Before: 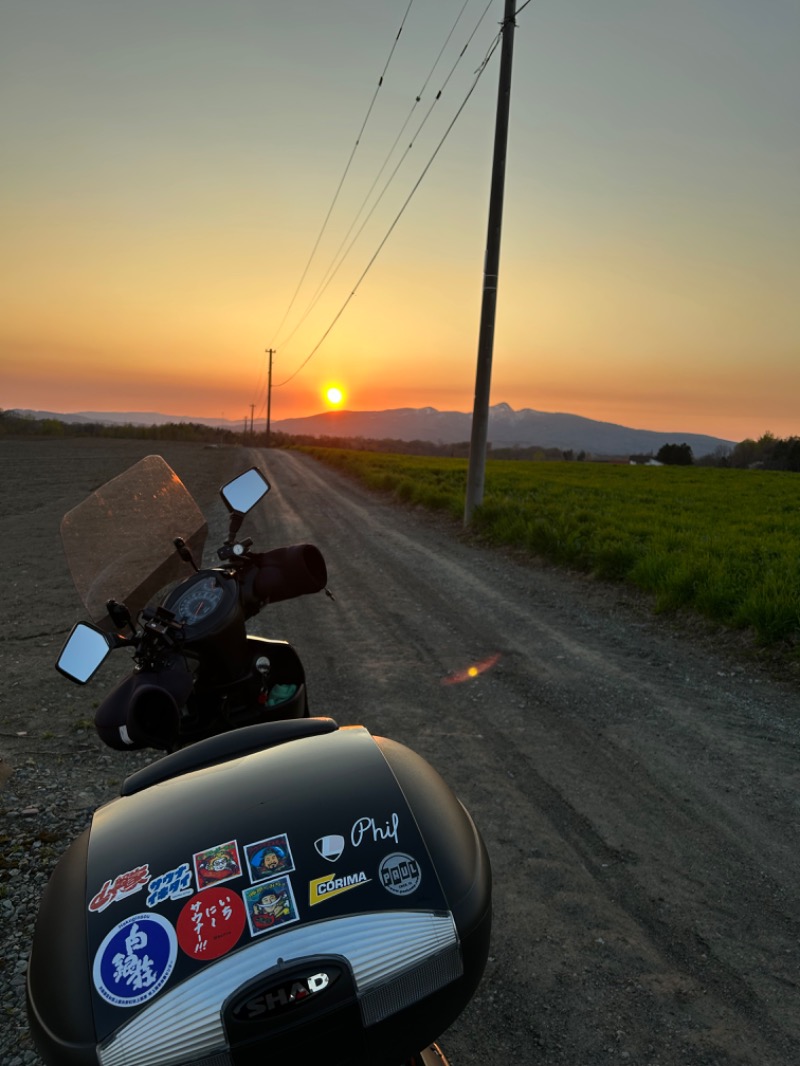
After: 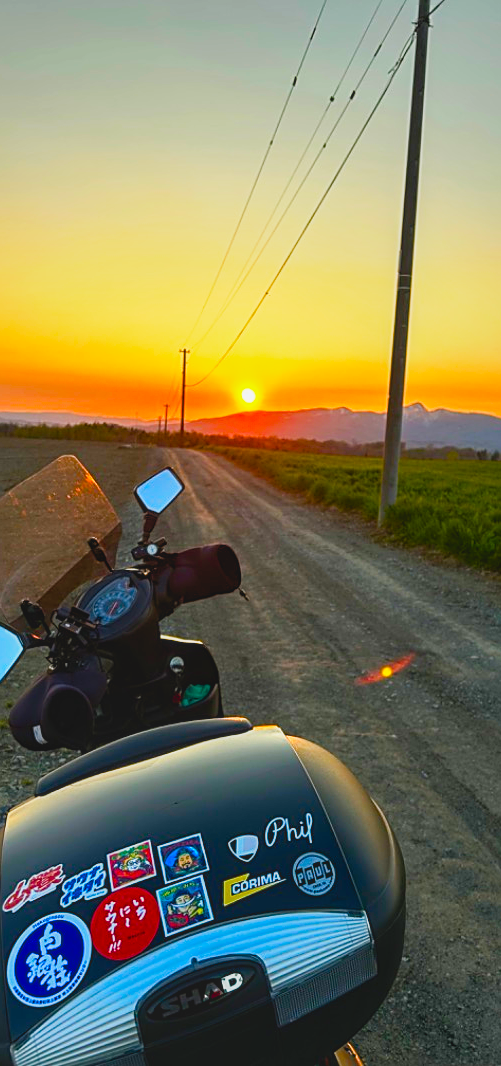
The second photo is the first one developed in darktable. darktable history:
crop: left 10.805%, right 26.457%
contrast brightness saturation: contrast -0.172, saturation 0.188
sharpen: on, module defaults
exposure: exposure 0.365 EV, compensate highlight preservation false
base curve: curves: ch0 [(0, 0) (0.688, 0.865) (1, 1)], preserve colors none
local contrast: on, module defaults
color balance rgb: shadows lift › chroma 0.768%, shadows lift › hue 115.7°, power › hue 75°, linear chroma grading › global chroma 15.215%, perceptual saturation grading › global saturation 24.042%, perceptual saturation grading › highlights -24.323%, perceptual saturation grading › mid-tones 24.111%, perceptual saturation grading › shadows 39.695%, global vibrance 20%
